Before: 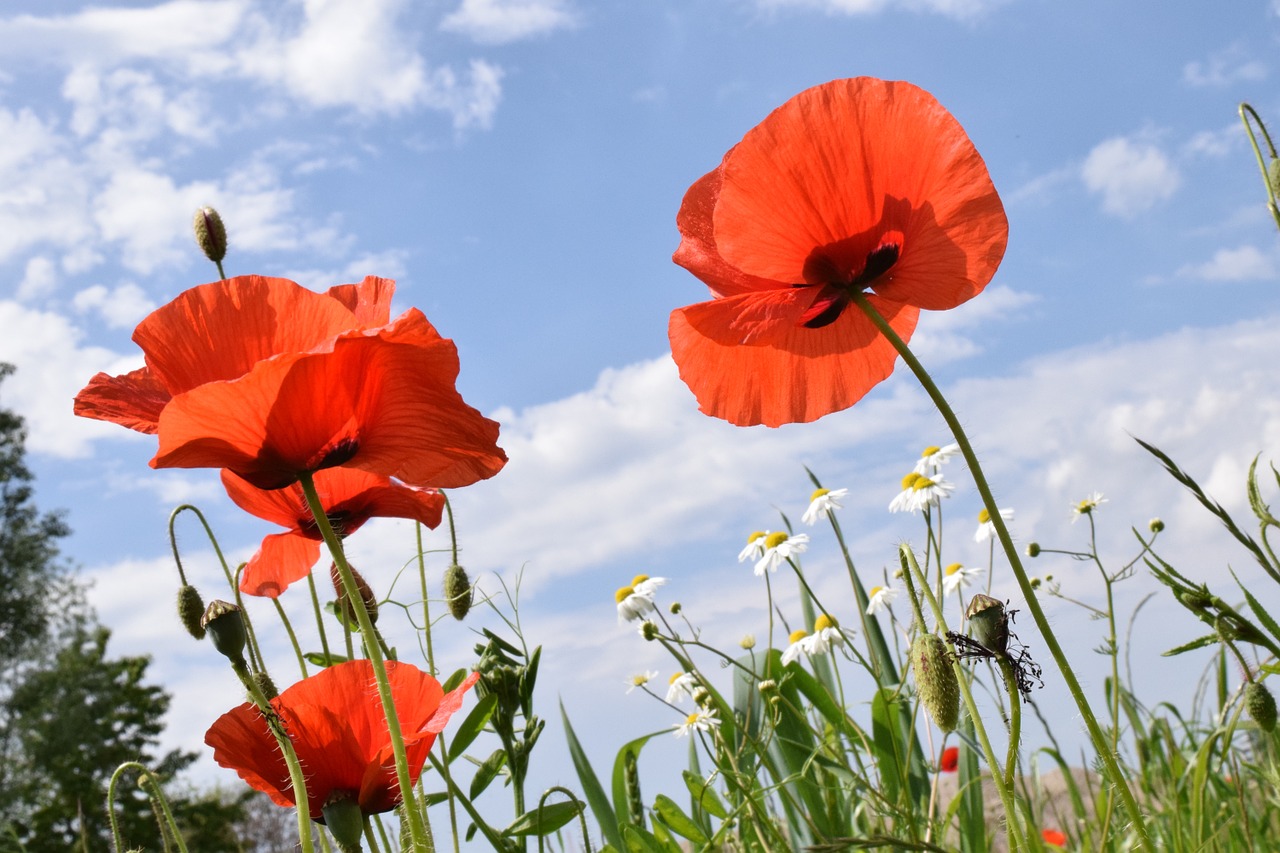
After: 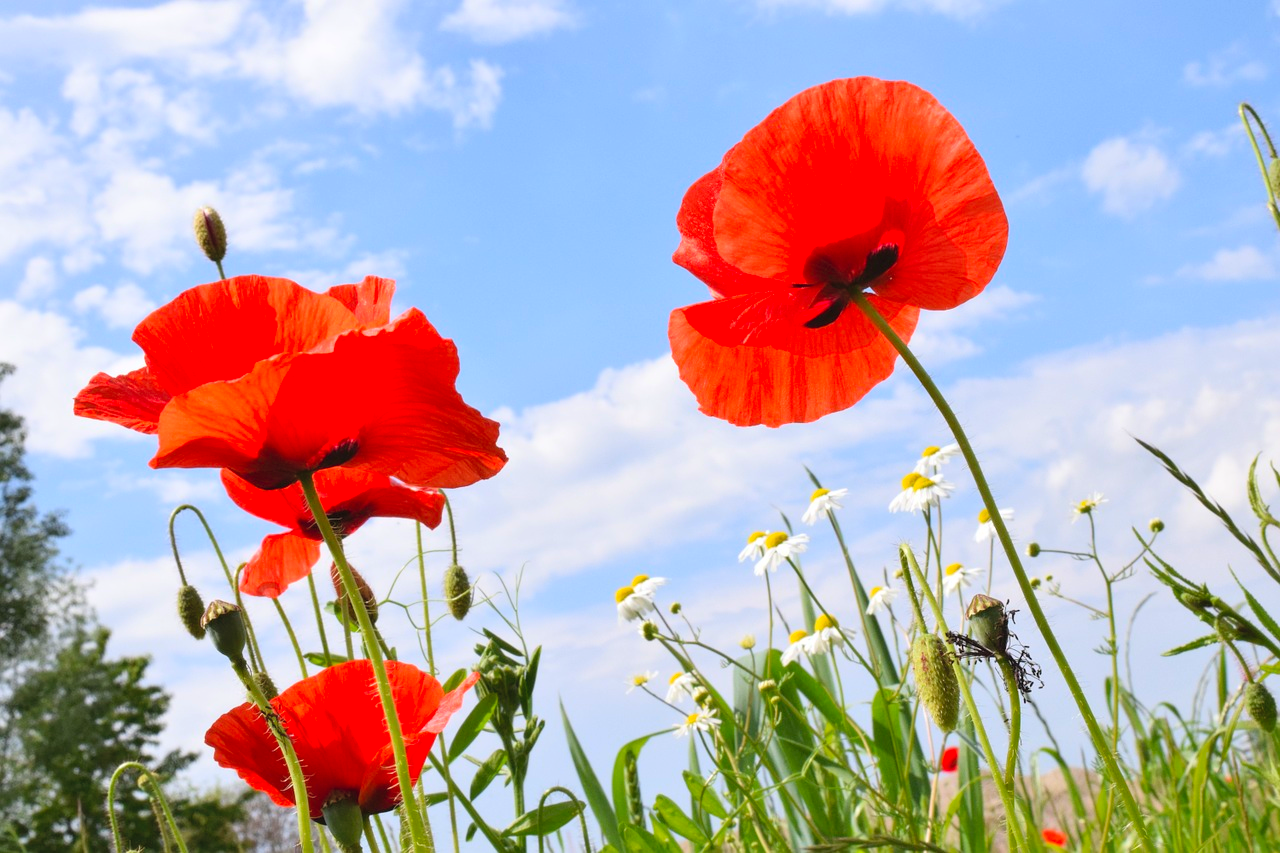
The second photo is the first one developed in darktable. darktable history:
contrast brightness saturation: contrast 0.068, brightness 0.174, saturation 0.415
